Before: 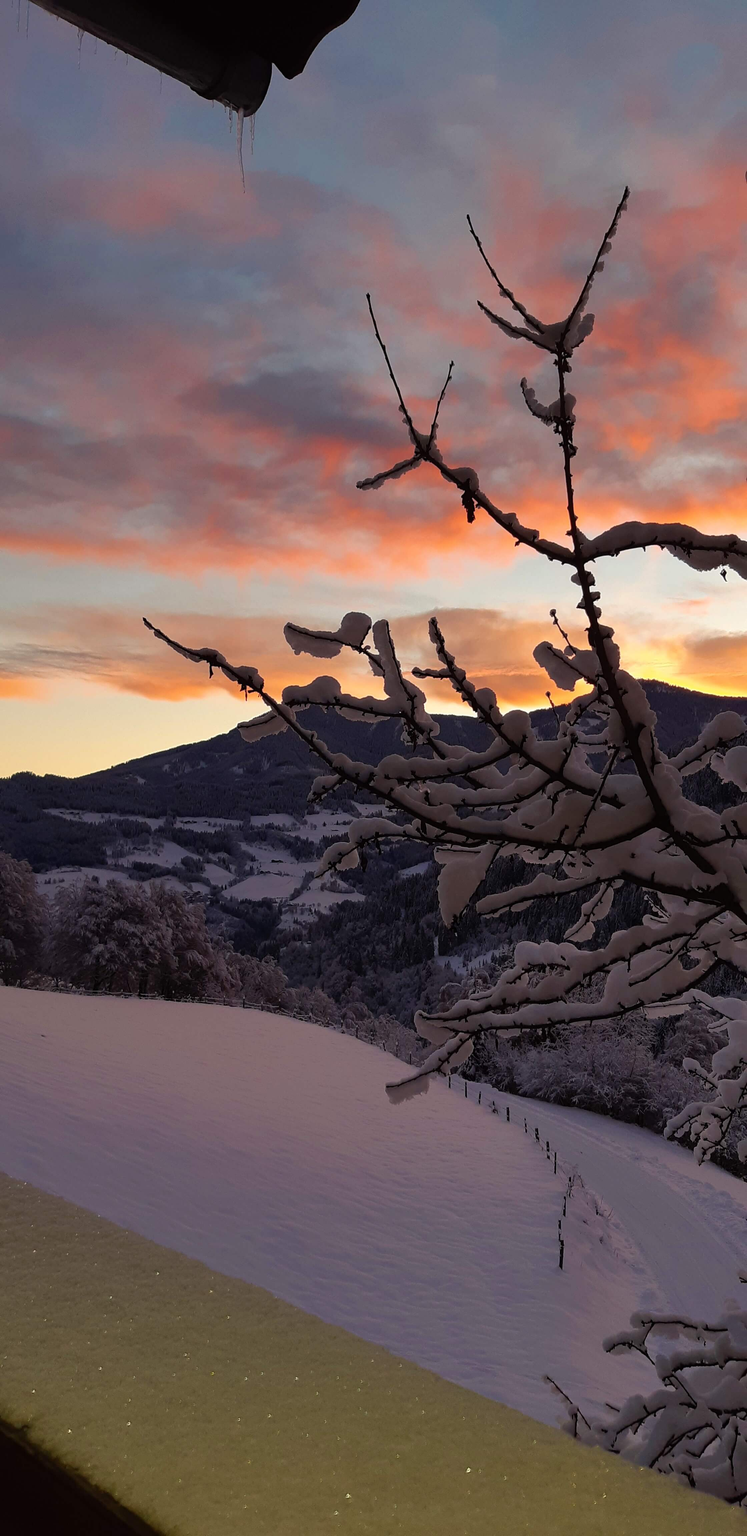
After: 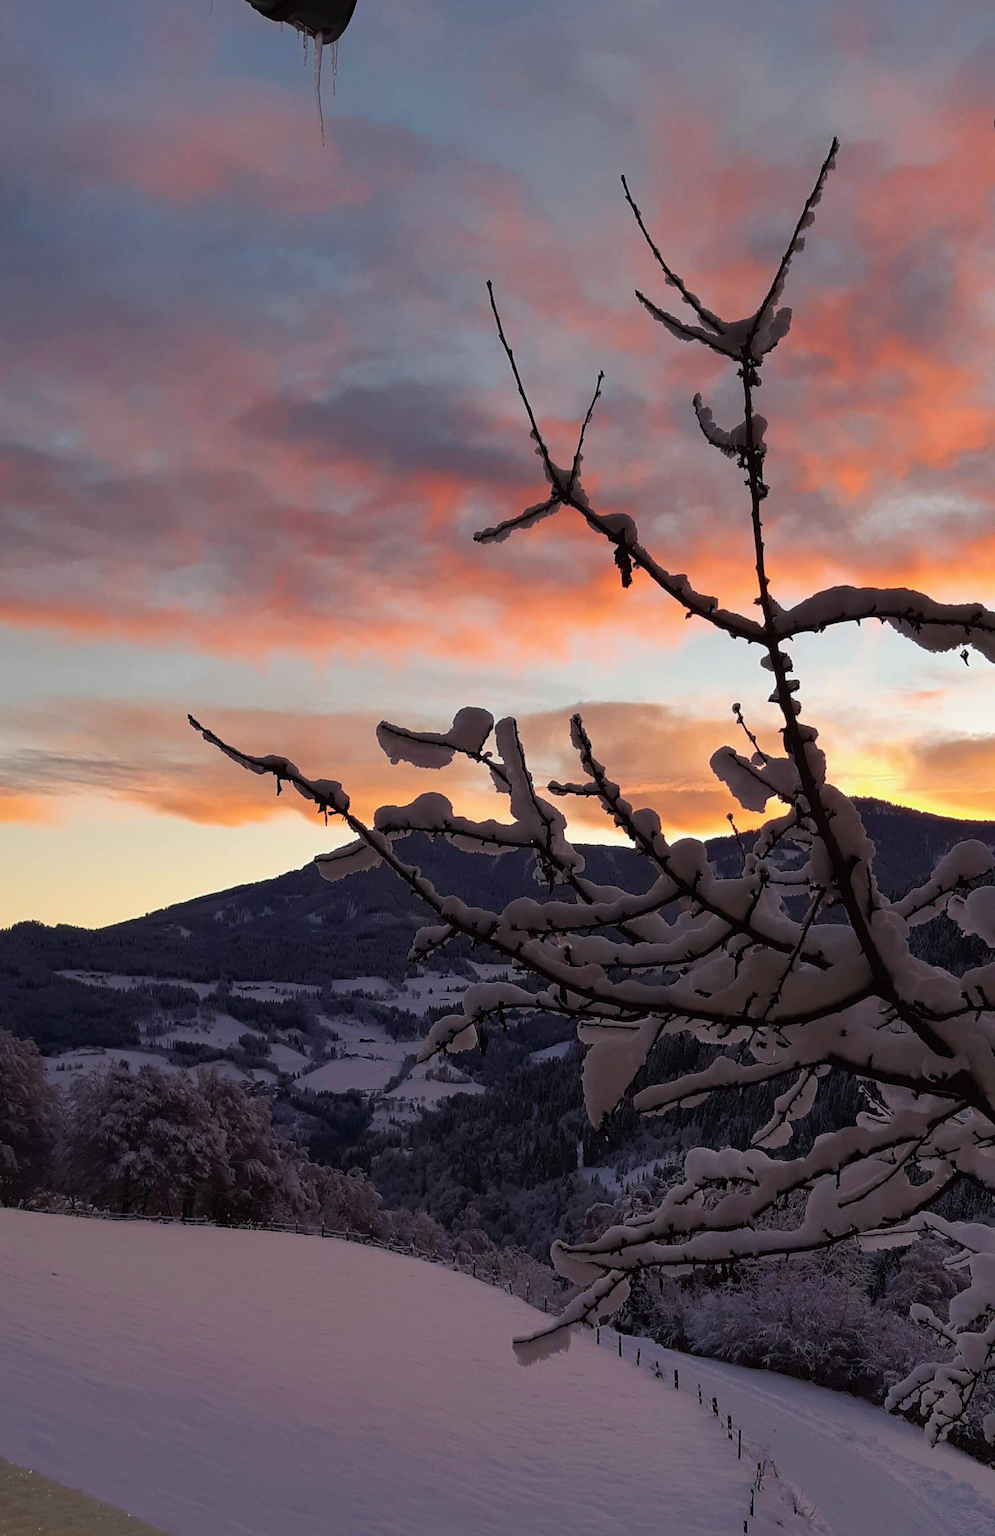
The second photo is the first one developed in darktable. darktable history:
color calibration: x 0.355, y 0.367, temperature 4700.38 K
crop: left 0.387%, top 5.469%, bottom 19.809%
